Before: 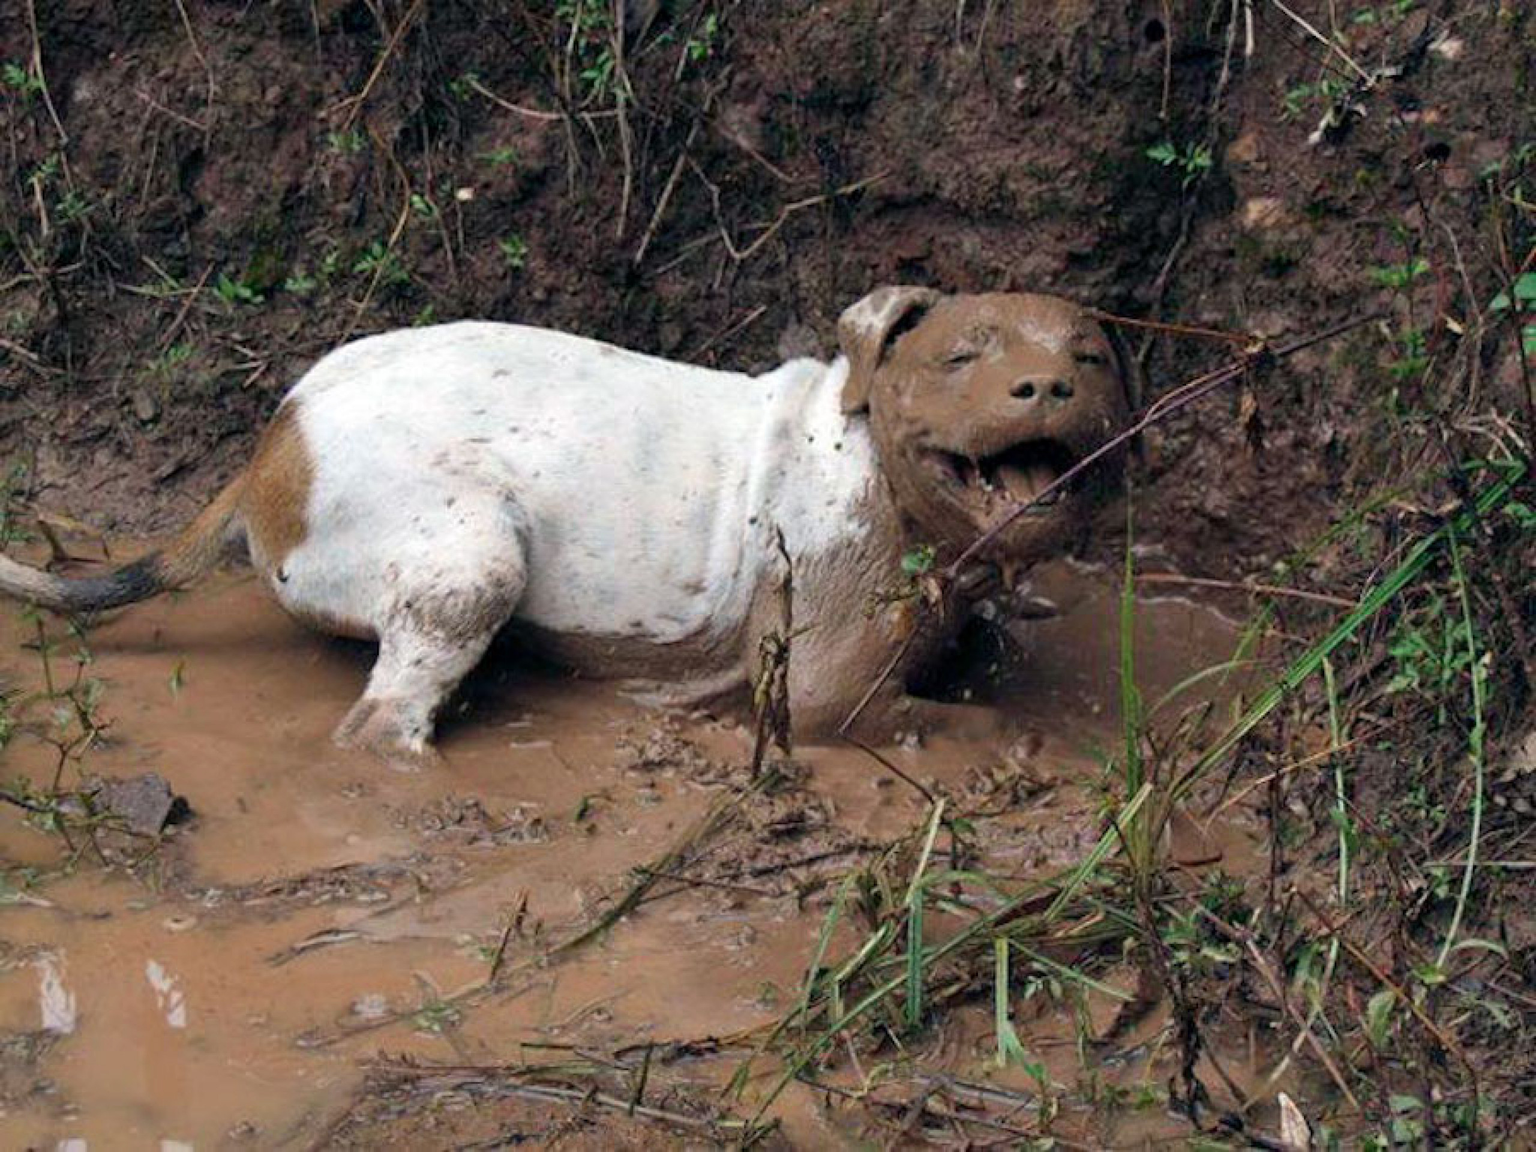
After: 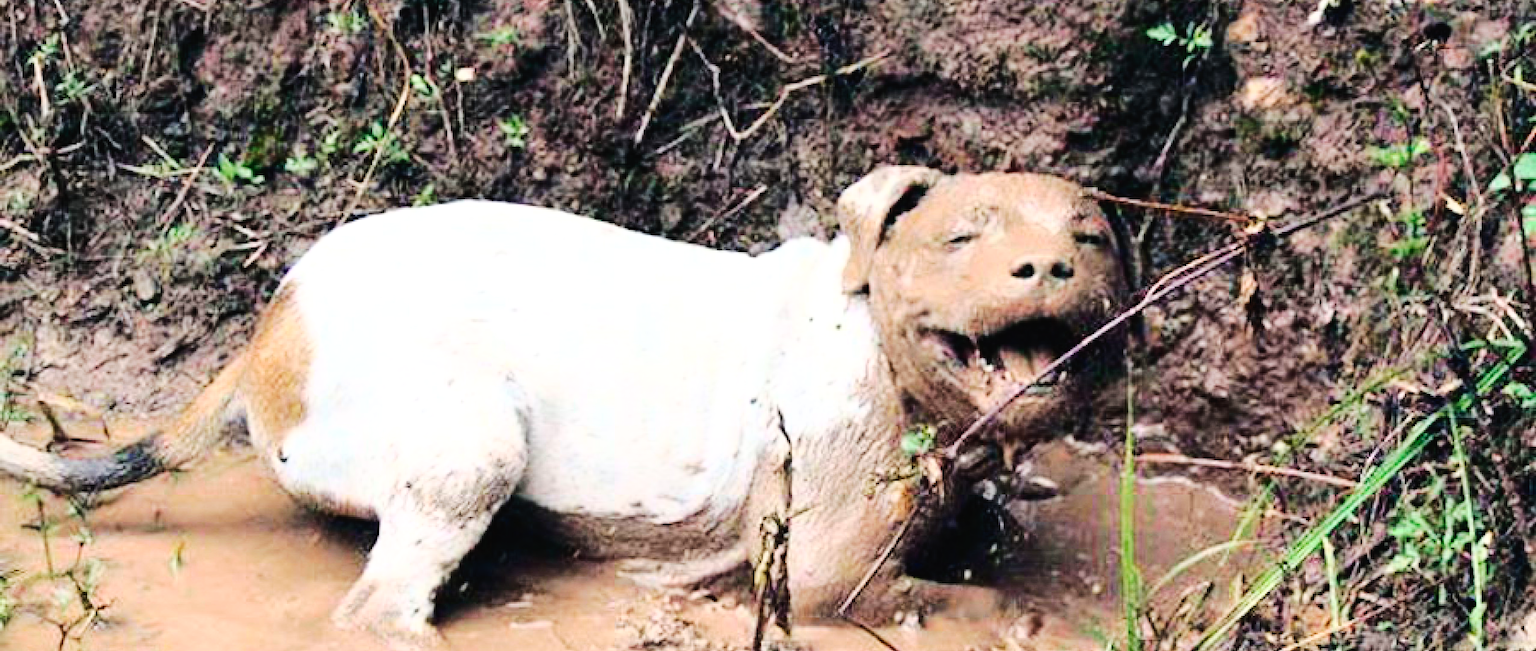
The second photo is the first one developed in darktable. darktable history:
crop and rotate: top 10.462%, bottom 32.956%
exposure: exposure 0.579 EV, compensate exposure bias true, compensate highlight preservation false
tone curve: curves: ch0 [(0, 0.018) (0.061, 0.041) (0.205, 0.191) (0.289, 0.292) (0.39, 0.424) (0.493, 0.551) (0.666, 0.743) (0.795, 0.841) (1, 0.998)]; ch1 [(0, 0) (0.385, 0.343) (0.439, 0.415) (0.494, 0.498) (0.501, 0.501) (0.51, 0.496) (0.548, 0.554) (0.586, 0.61) (0.684, 0.658) (0.783, 0.804) (1, 1)]; ch2 [(0, 0) (0.304, 0.31) (0.403, 0.399) (0.441, 0.428) (0.47, 0.469) (0.498, 0.496) (0.524, 0.538) (0.566, 0.588) (0.648, 0.665) (0.697, 0.699) (1, 1)], preserve colors none
base curve: curves: ch0 [(0, 0) (0.028, 0.03) (0.105, 0.232) (0.387, 0.748) (0.754, 0.968) (1, 1)]
